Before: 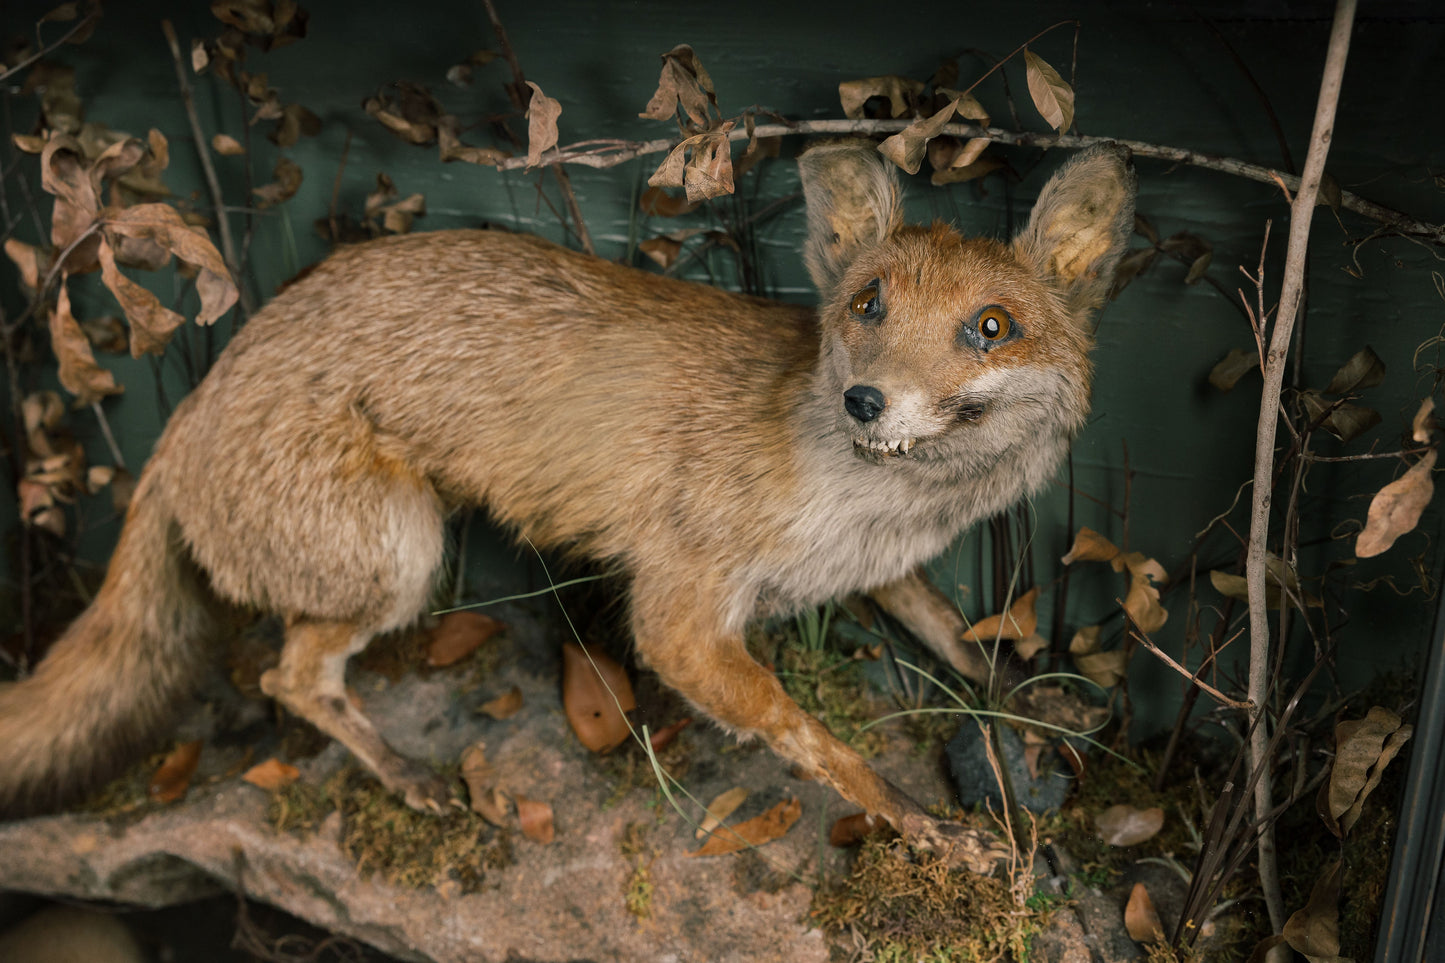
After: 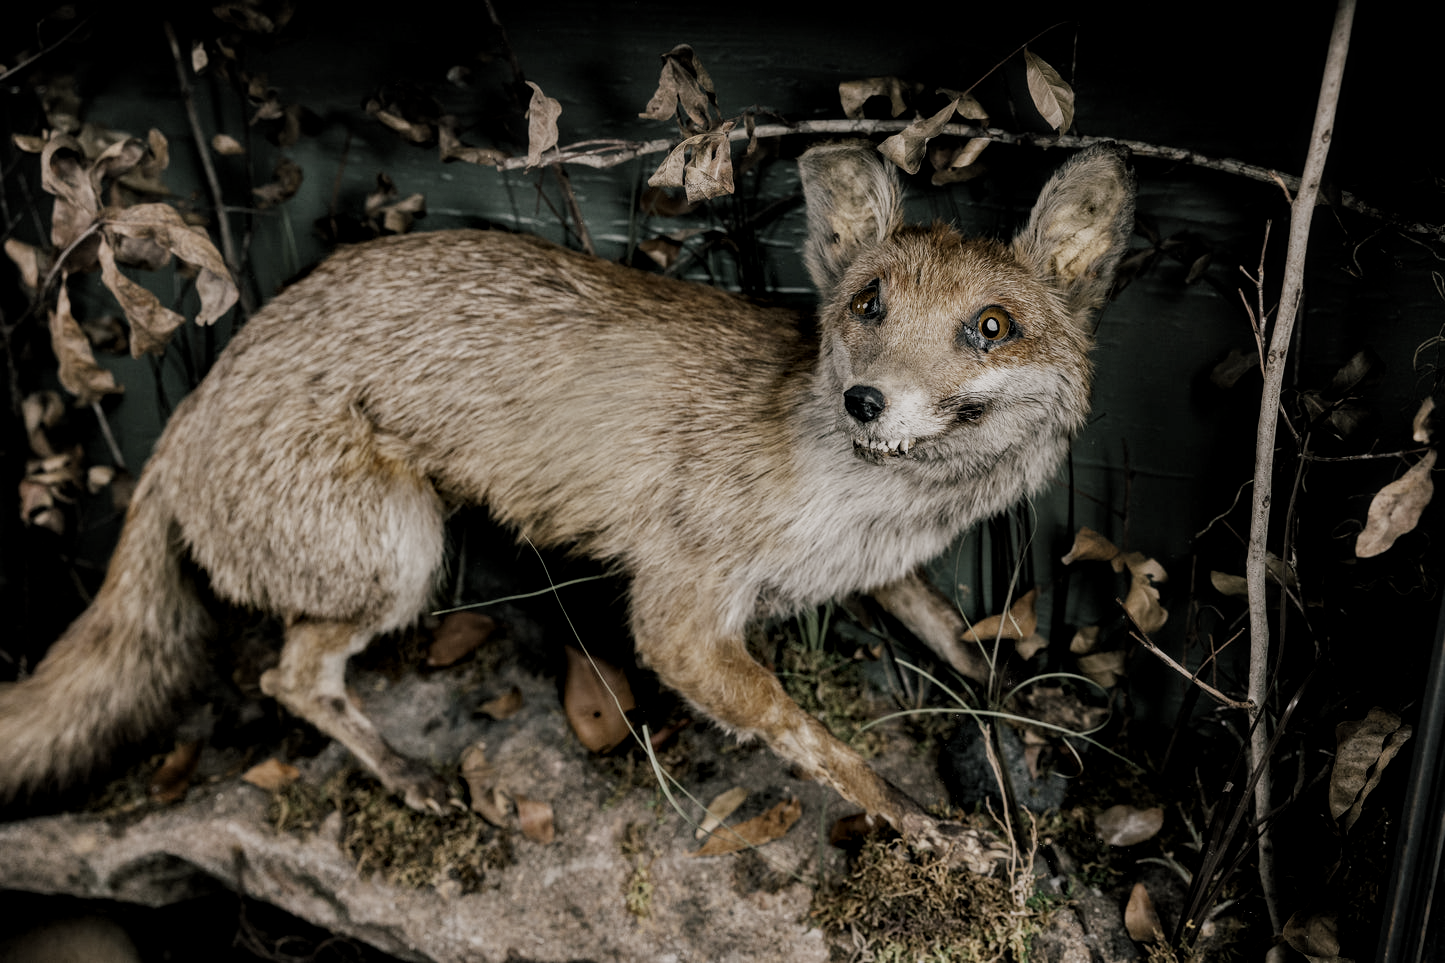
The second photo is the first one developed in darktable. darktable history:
filmic rgb: black relative exposure -5.03 EV, white relative exposure 3.99 EV, threshold 5.98 EV, hardness 2.9, contrast 1.3, highlights saturation mix -28.58%, preserve chrominance no, color science v5 (2021), contrast in shadows safe, contrast in highlights safe, enable highlight reconstruction true
local contrast: on, module defaults
